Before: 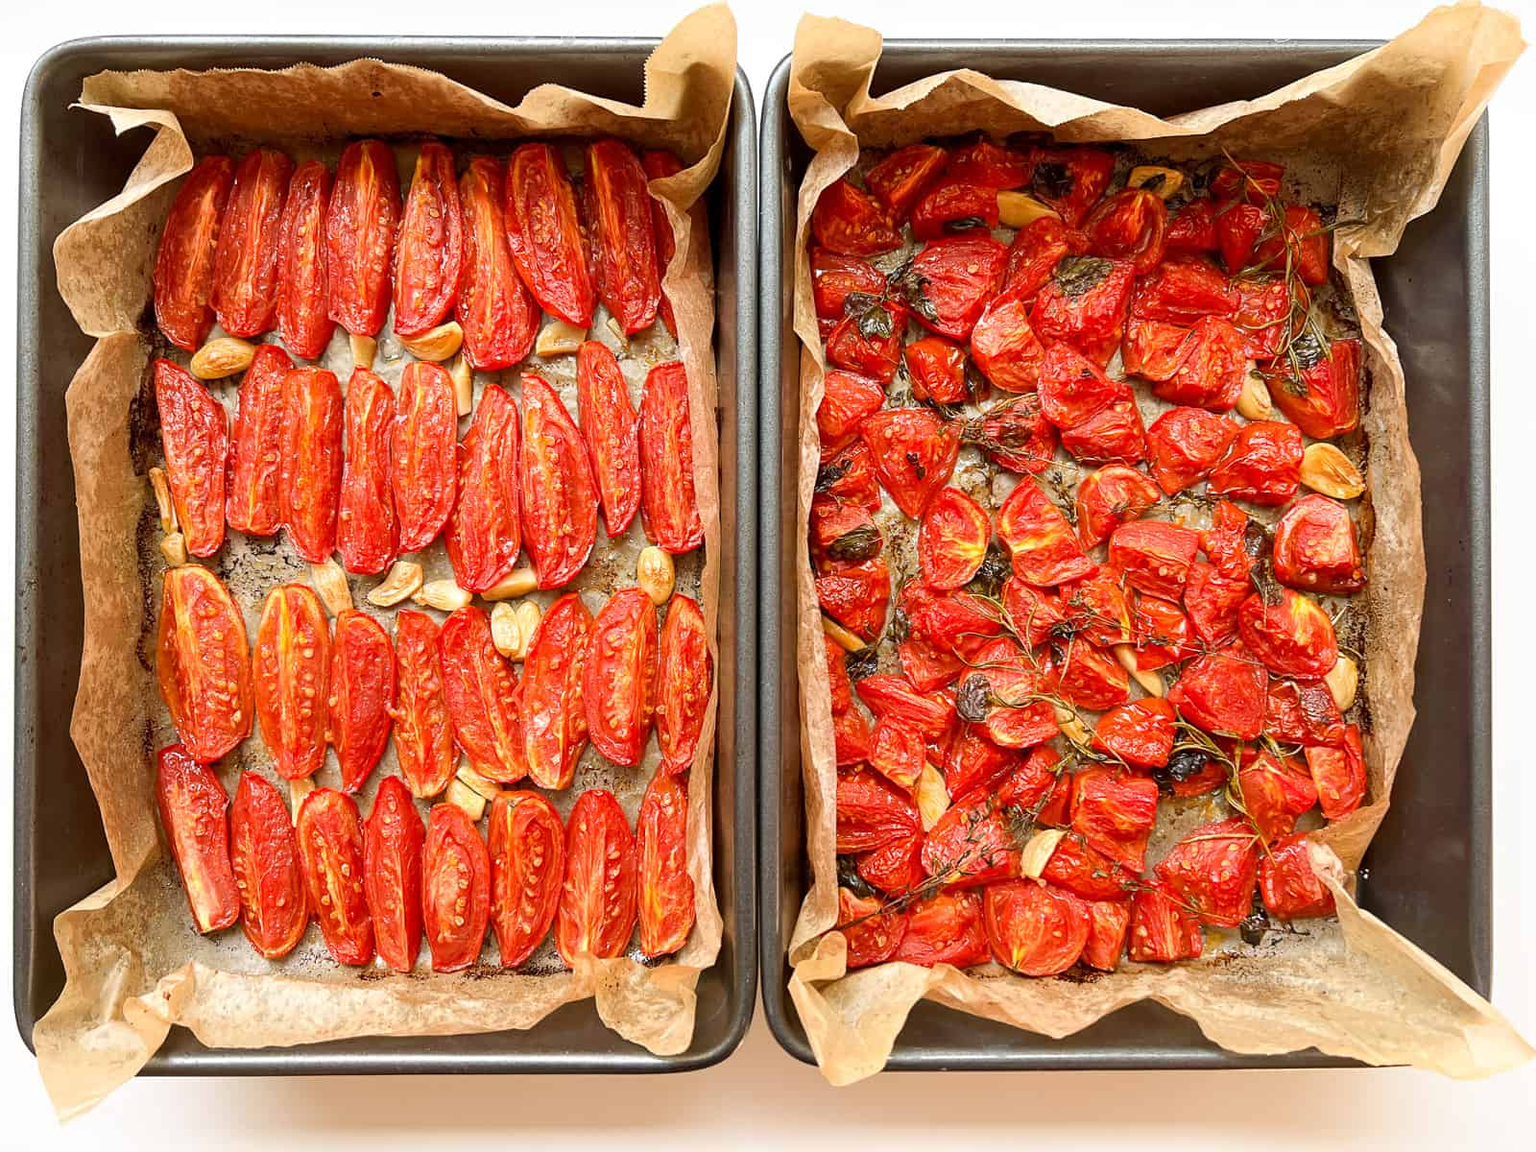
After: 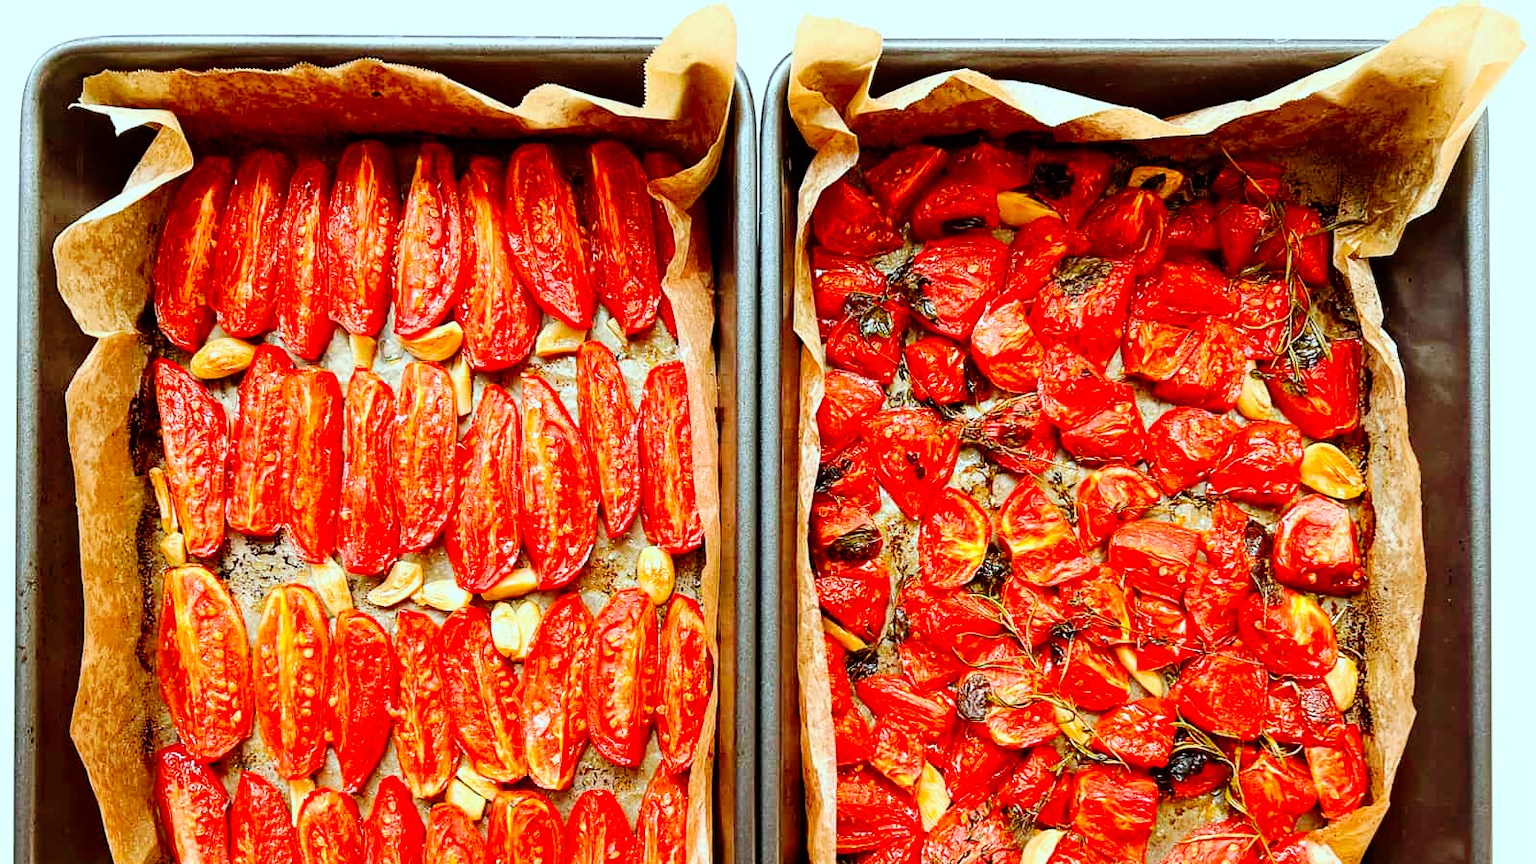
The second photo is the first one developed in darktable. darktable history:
color correction: highlights a* -10.04, highlights b* -10.37
tone curve: curves: ch0 [(0, 0) (0.003, 0) (0.011, 0.002) (0.025, 0.004) (0.044, 0.007) (0.069, 0.015) (0.1, 0.025) (0.136, 0.04) (0.177, 0.09) (0.224, 0.152) (0.277, 0.239) (0.335, 0.335) (0.399, 0.43) (0.468, 0.524) (0.543, 0.621) (0.623, 0.712) (0.709, 0.789) (0.801, 0.871) (0.898, 0.951) (1, 1)], preserve colors none
crop: bottom 24.967%
contrast brightness saturation: contrast 0.09, saturation 0.28
